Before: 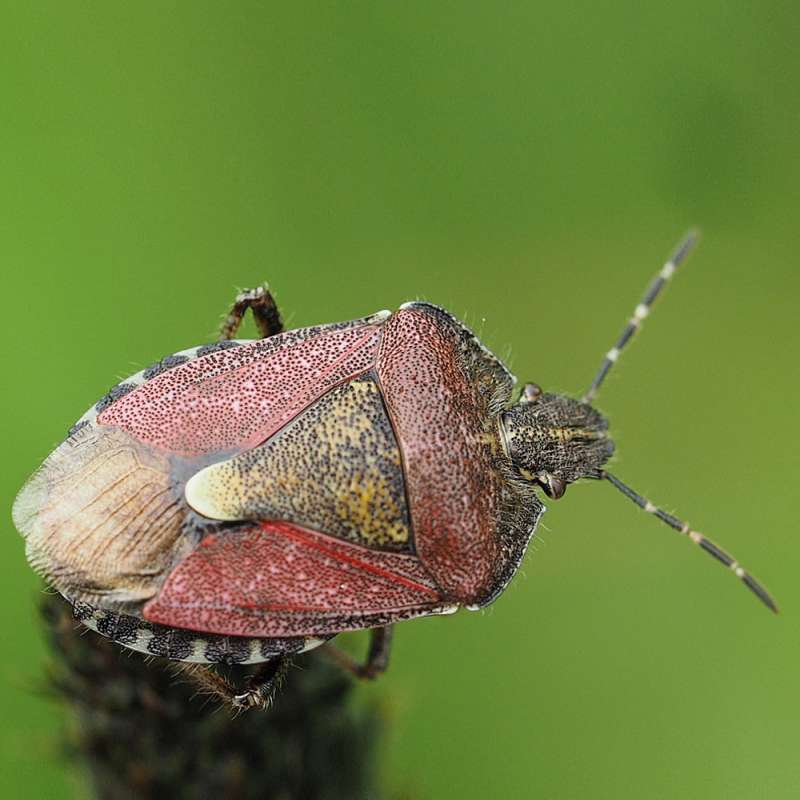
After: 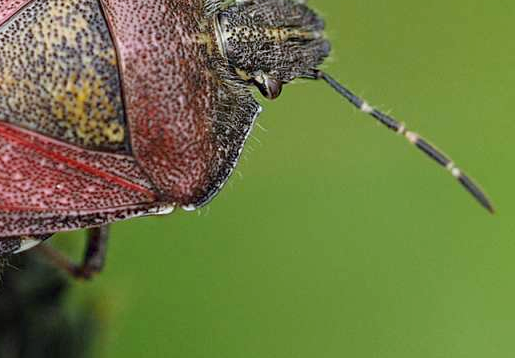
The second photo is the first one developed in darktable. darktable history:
haze removal: compatibility mode true, adaptive false
crop and rotate: left 35.509%, top 50.238%, bottom 4.934%
white balance: red 0.984, blue 1.059
